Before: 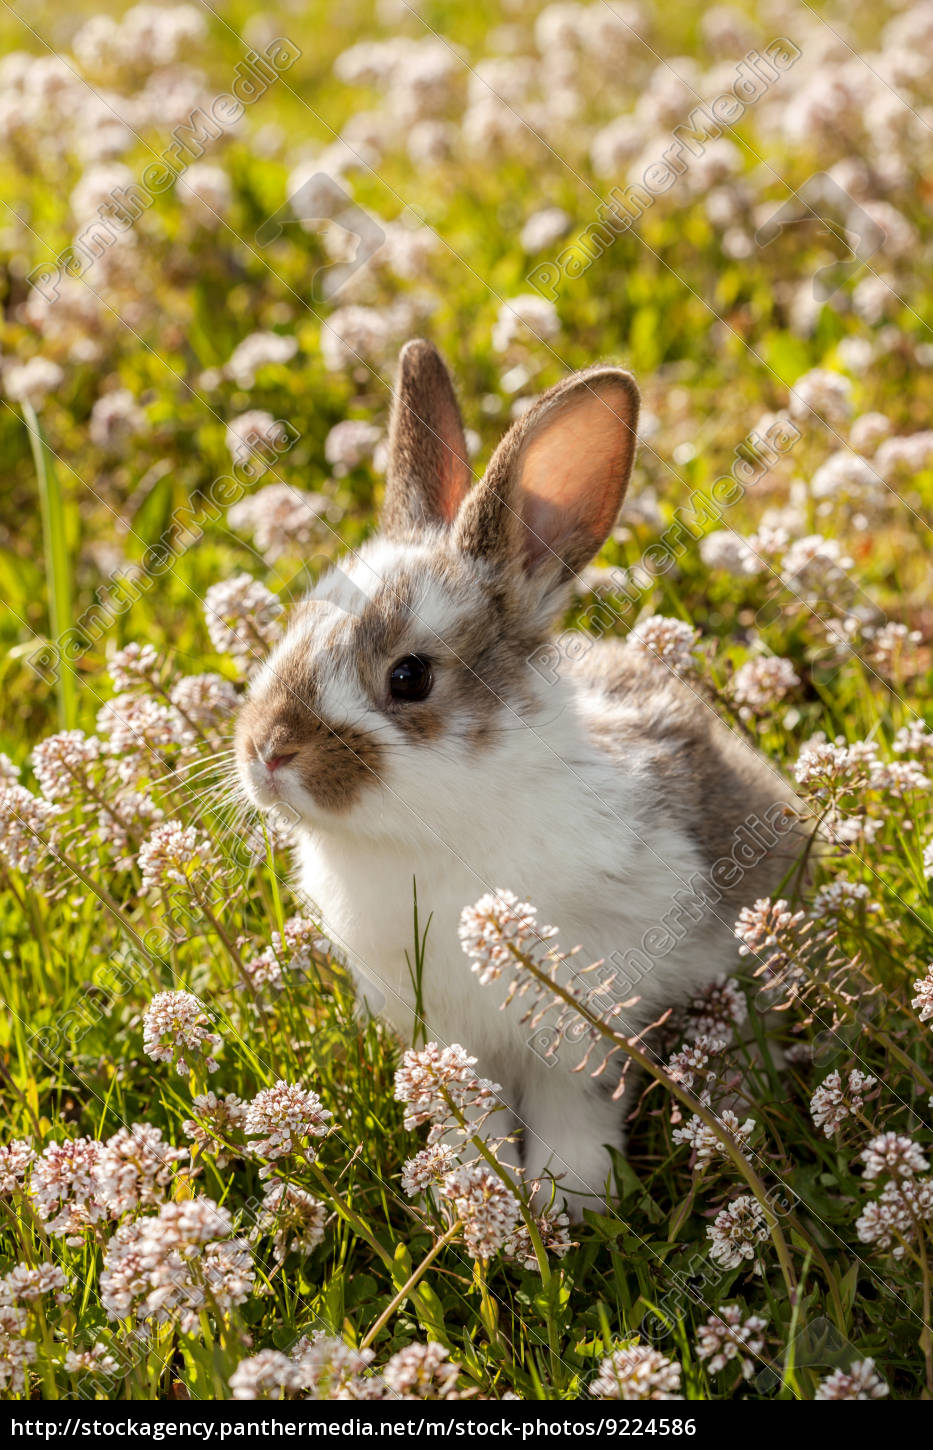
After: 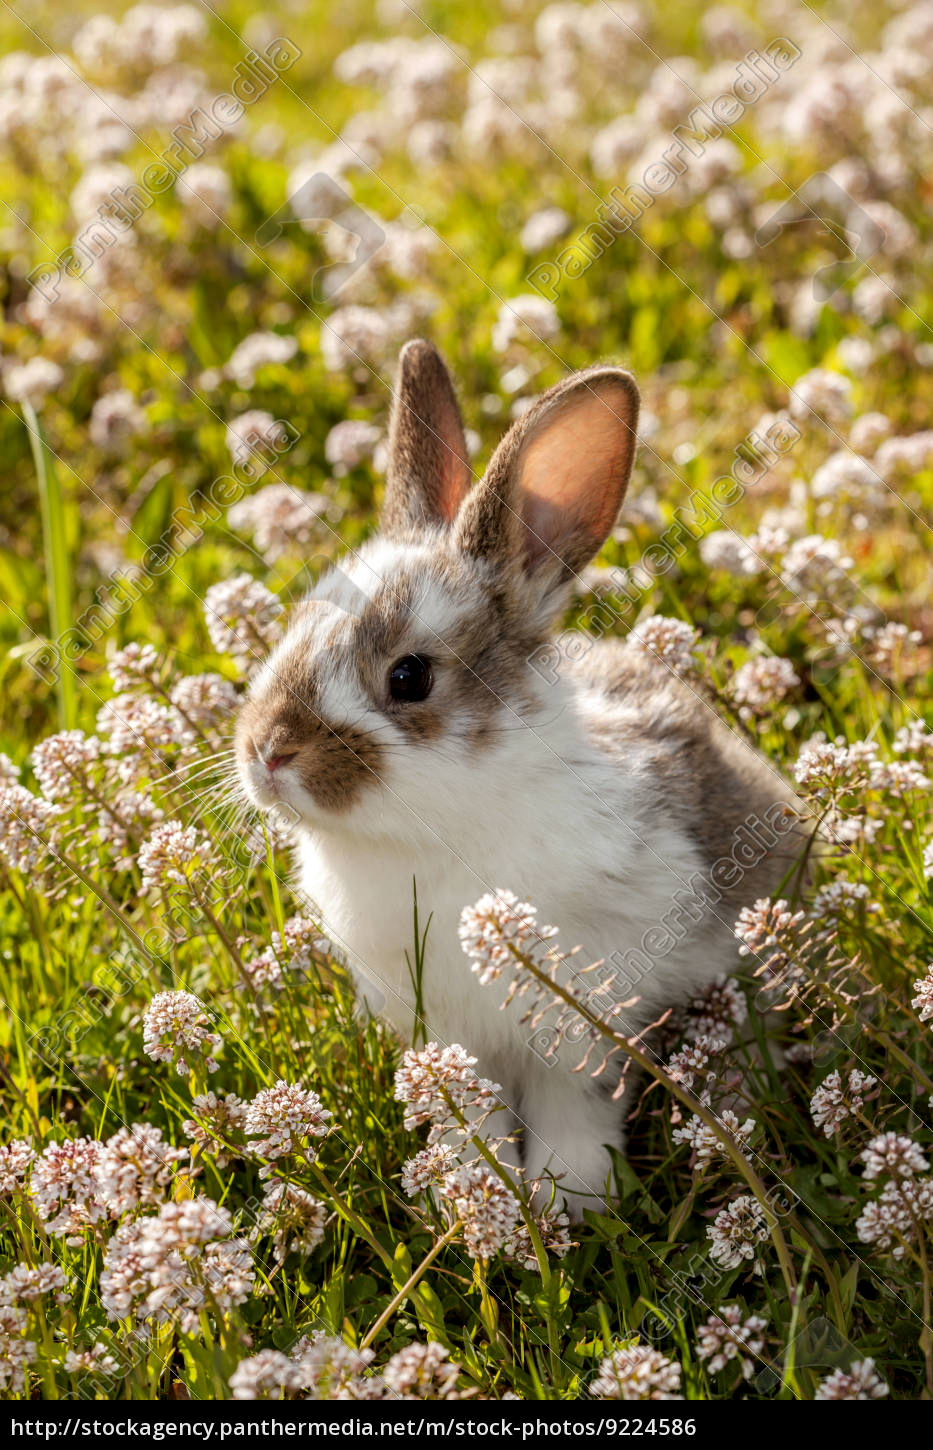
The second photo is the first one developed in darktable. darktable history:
local contrast: highlights 61%, shadows 113%, detail 107%, midtone range 0.532
